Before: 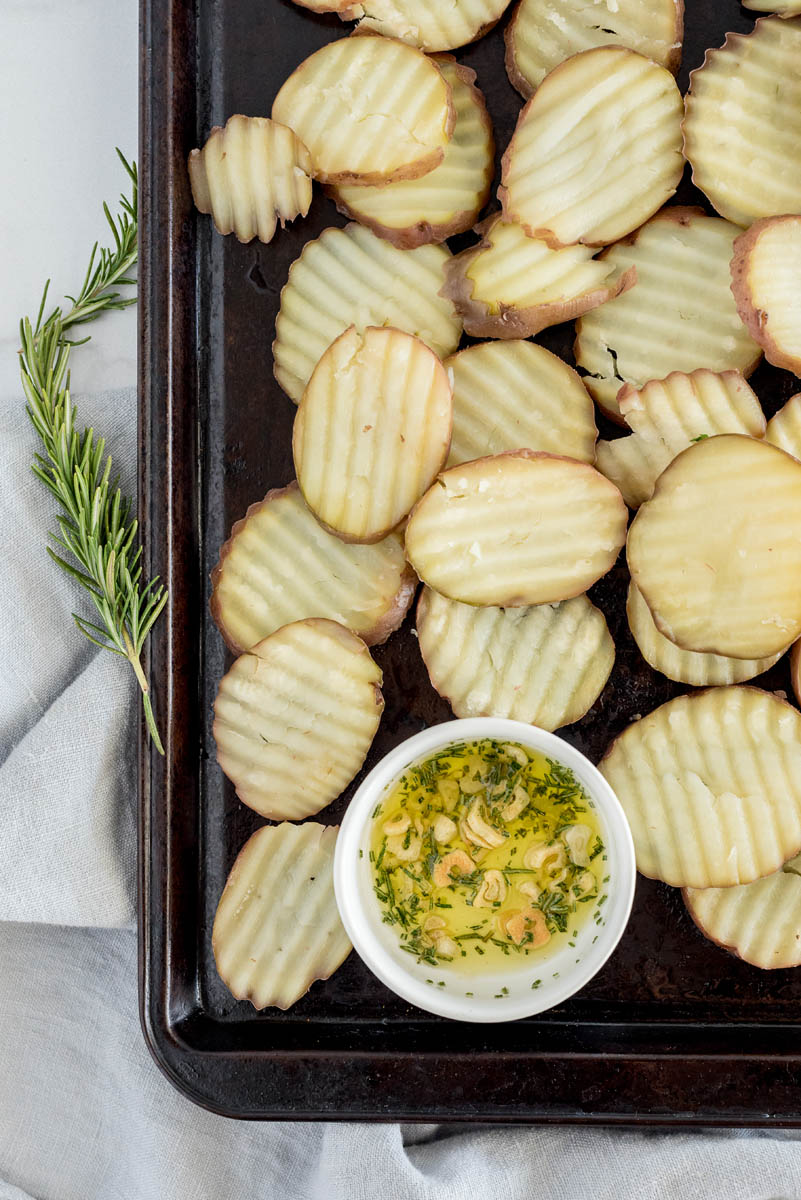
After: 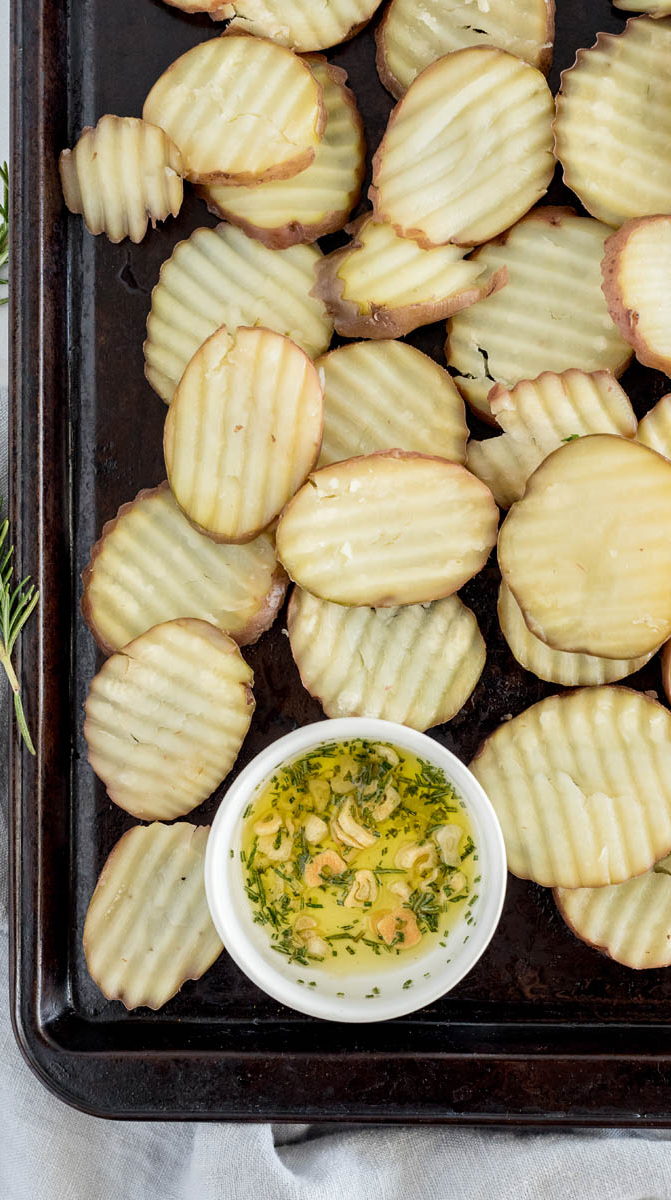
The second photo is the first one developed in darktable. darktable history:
tone equalizer: on, module defaults
crop: left 16.145%
